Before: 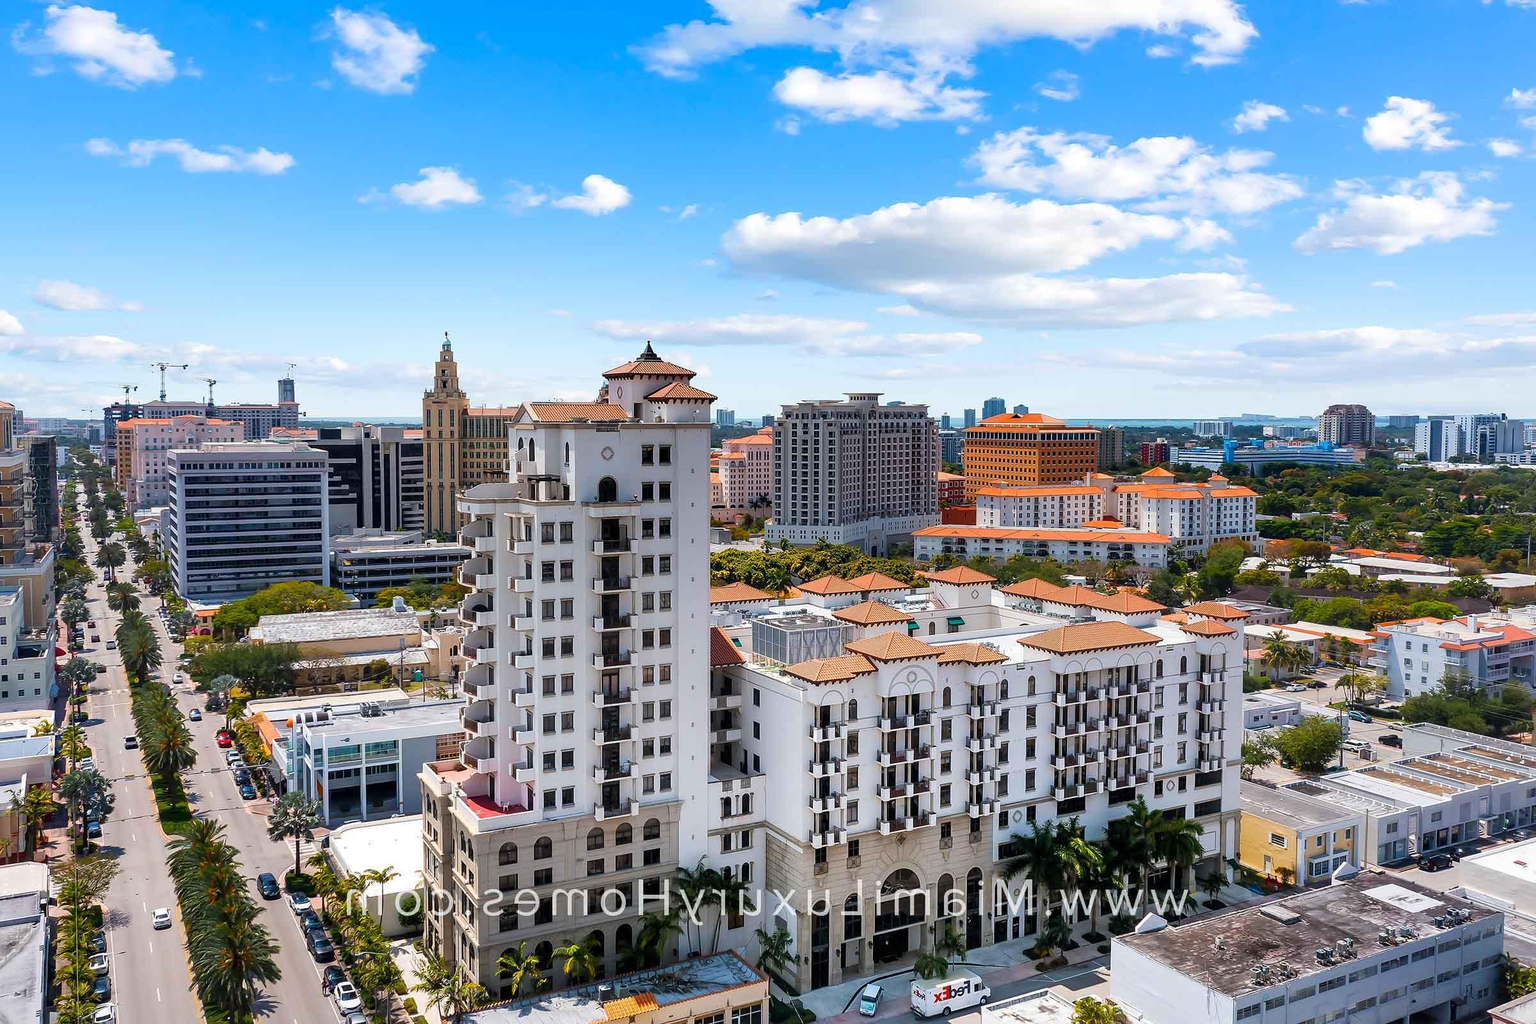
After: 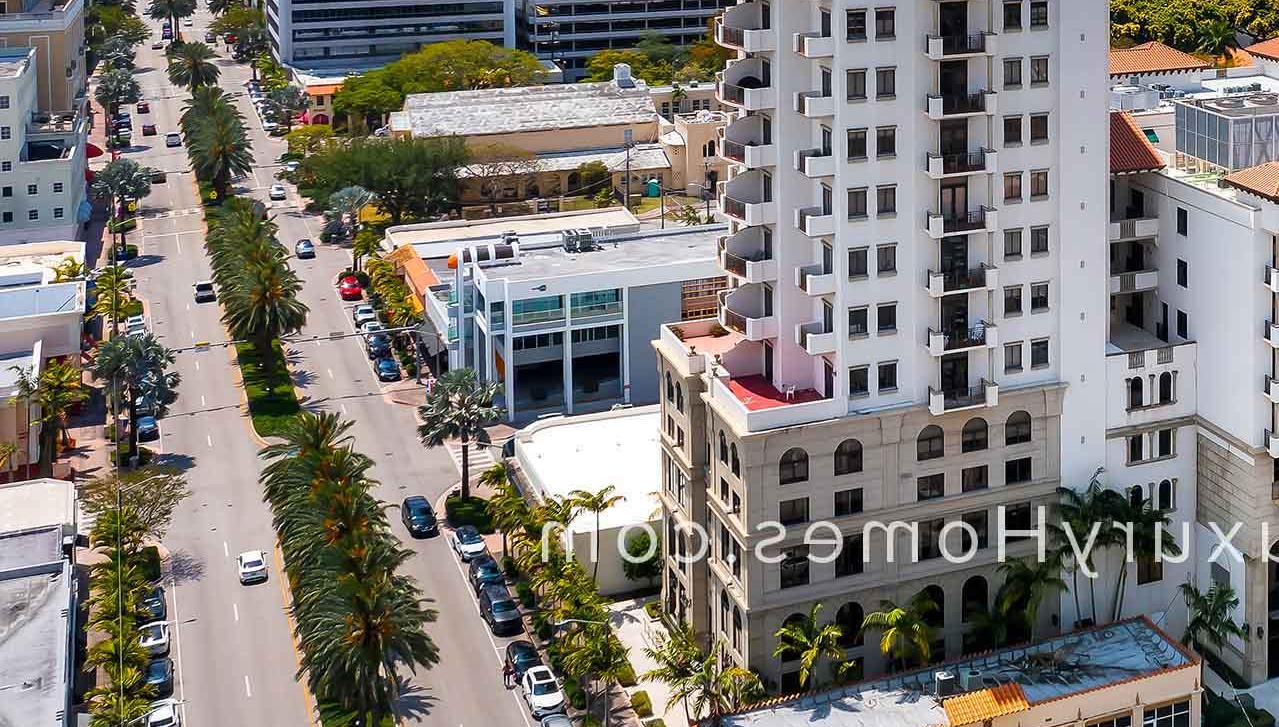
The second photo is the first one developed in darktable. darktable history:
crop and rotate: top 54.351%, right 46.695%, bottom 0.165%
